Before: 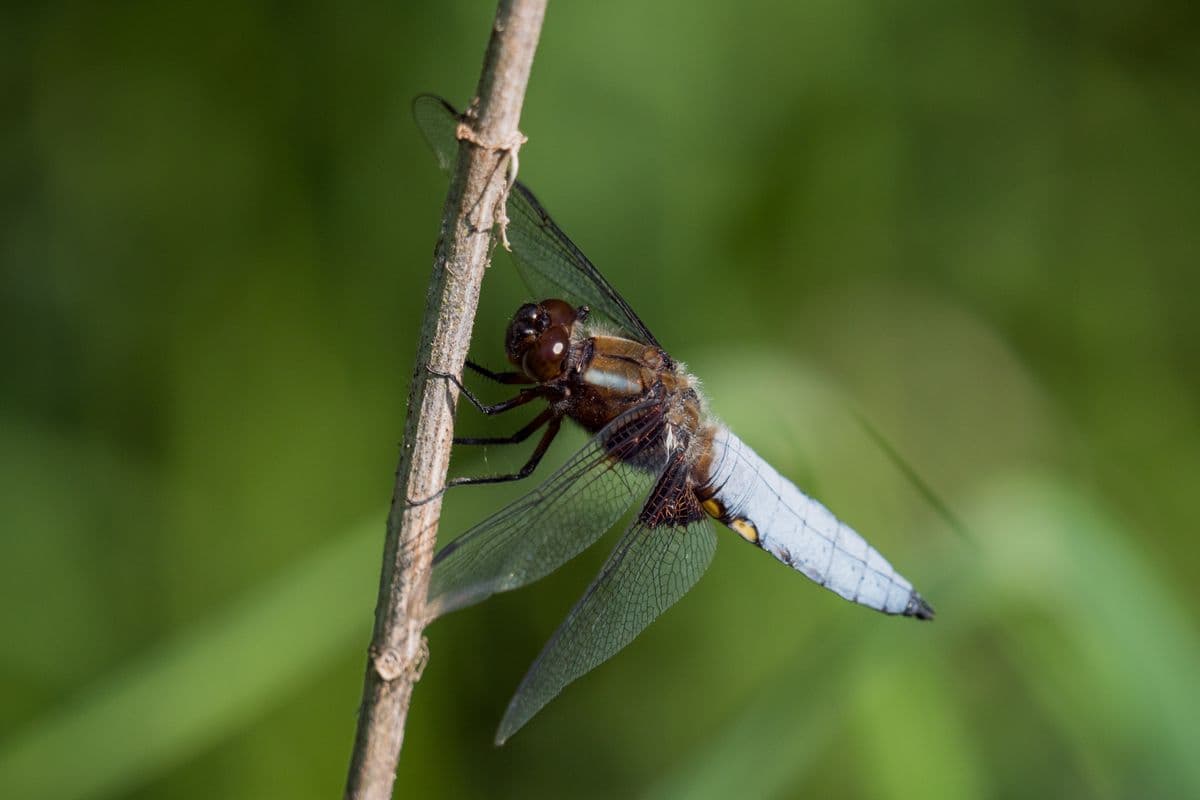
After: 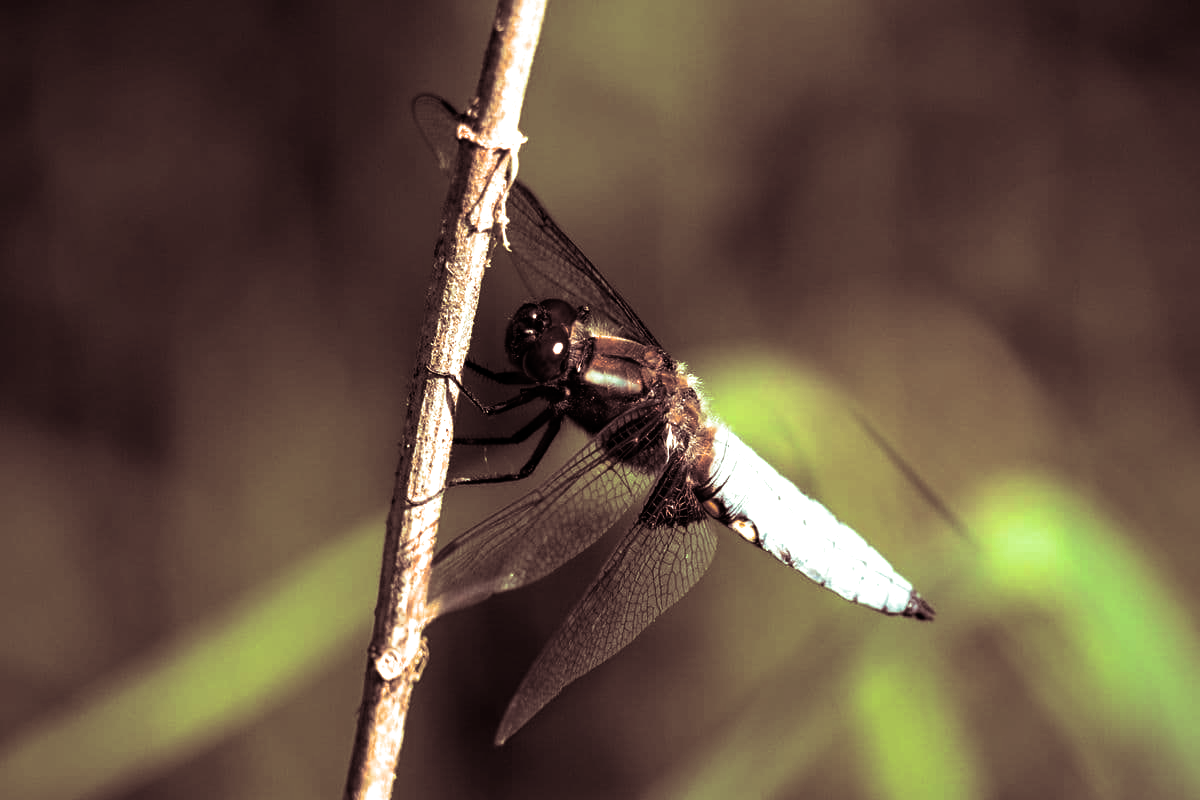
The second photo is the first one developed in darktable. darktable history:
color balance: mode lift, gamma, gain (sRGB), lift [1.014, 0.966, 0.918, 0.87], gamma [0.86, 0.734, 0.918, 0.976], gain [1.063, 1.13, 1.063, 0.86]
split-toning: shadows › saturation 0.3, highlights › hue 180°, highlights › saturation 0.3, compress 0%
exposure: black level correction 0, exposure 0.7 EV, compensate exposure bias true, compensate highlight preservation false
